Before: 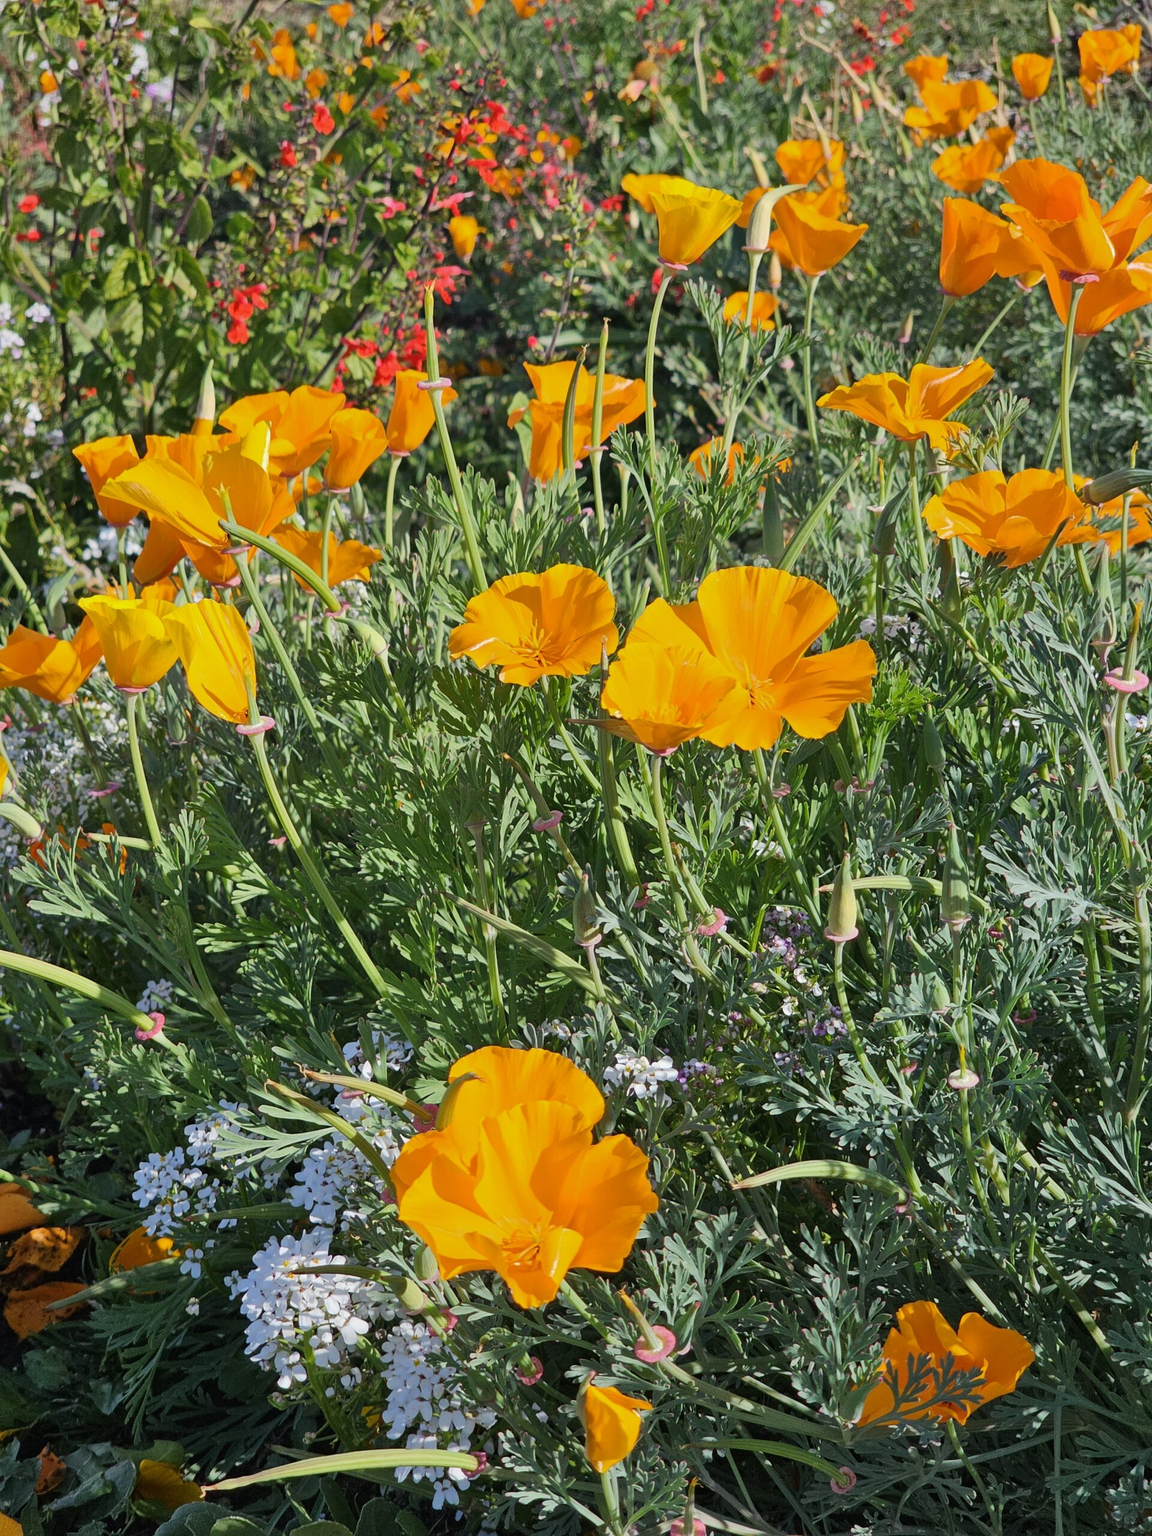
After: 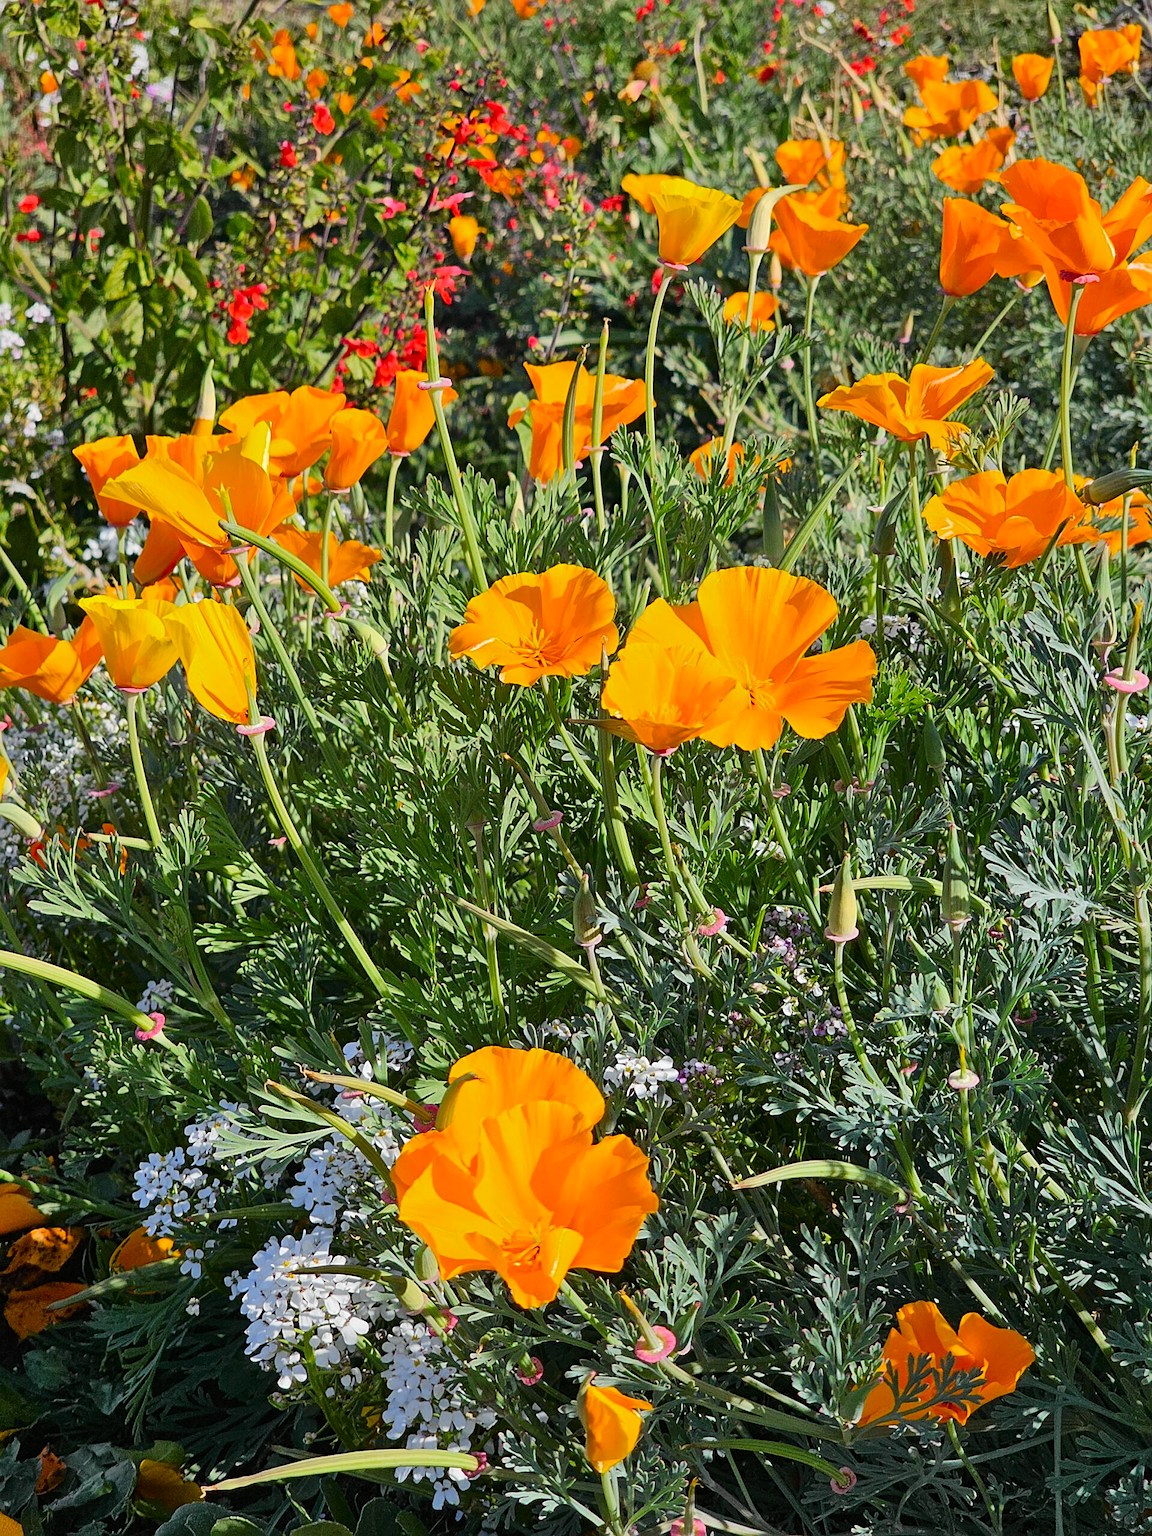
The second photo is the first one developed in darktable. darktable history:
tone curve: curves: ch0 [(0, 0) (0.037, 0.025) (0.131, 0.093) (0.275, 0.256) (0.497, 0.51) (0.617, 0.643) (0.704, 0.732) (0.813, 0.832) (0.911, 0.925) (0.997, 0.995)]; ch1 [(0, 0) (0.301, 0.3) (0.444, 0.45) (0.493, 0.495) (0.507, 0.503) (0.534, 0.533) (0.582, 0.58) (0.658, 0.693) (0.746, 0.77) (1, 1)]; ch2 [(0, 0) (0.246, 0.233) (0.36, 0.352) (0.415, 0.418) (0.476, 0.492) (0.502, 0.504) (0.525, 0.518) (0.539, 0.544) (0.586, 0.602) (0.634, 0.651) (0.706, 0.727) (0.853, 0.852) (1, 0.951)], color space Lab, independent channels, preserve colors none
sharpen: on, module defaults
